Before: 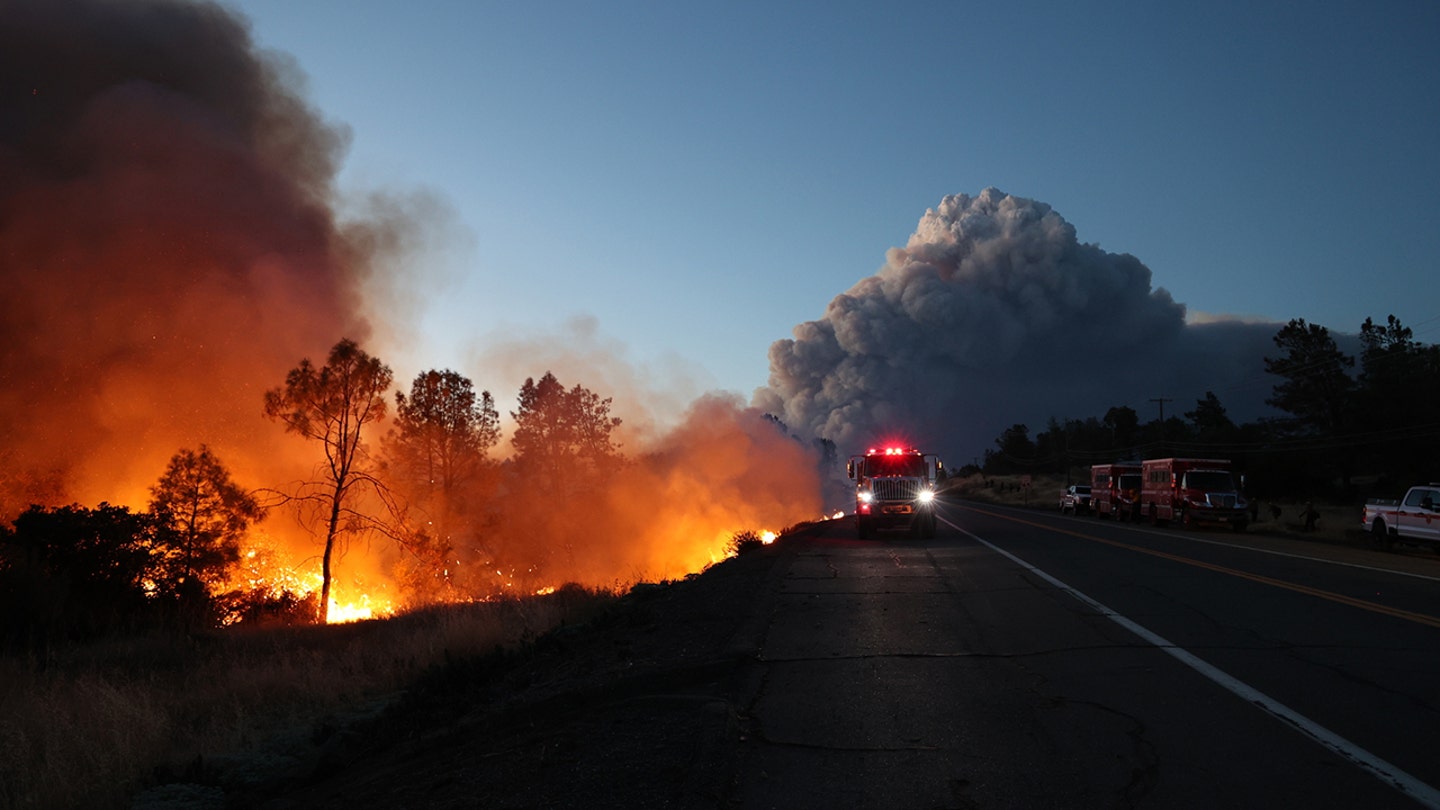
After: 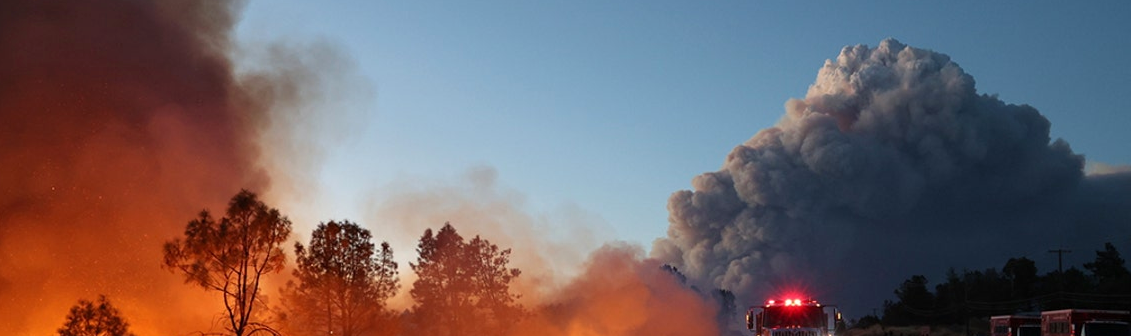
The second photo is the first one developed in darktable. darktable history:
crop: left 7.036%, top 18.398%, right 14.379%, bottom 40.043%
velvia: strength 9.25%
